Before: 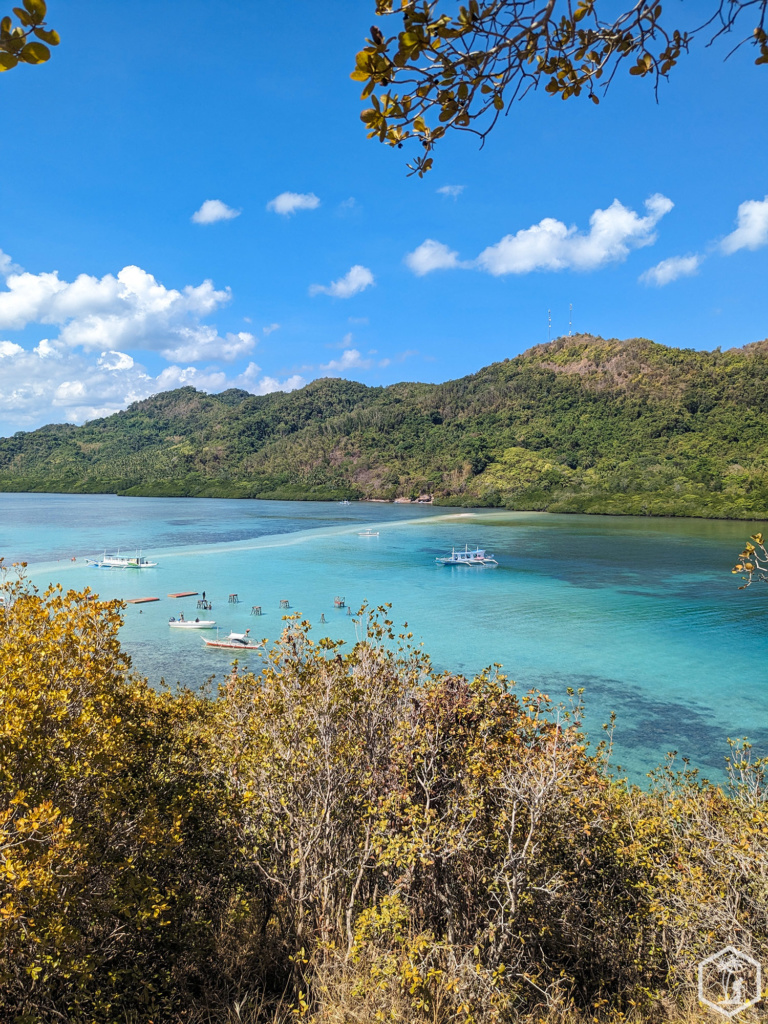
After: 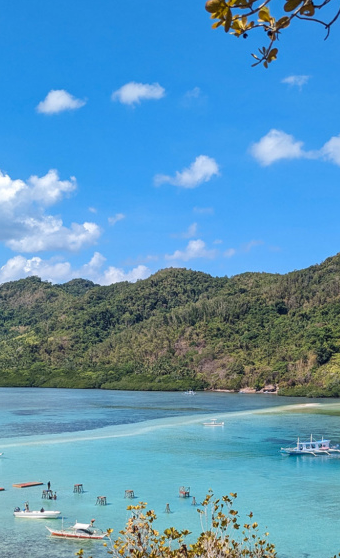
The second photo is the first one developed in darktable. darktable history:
shadows and highlights: soften with gaussian
crop: left 20.273%, top 10.778%, right 35.359%, bottom 34.656%
